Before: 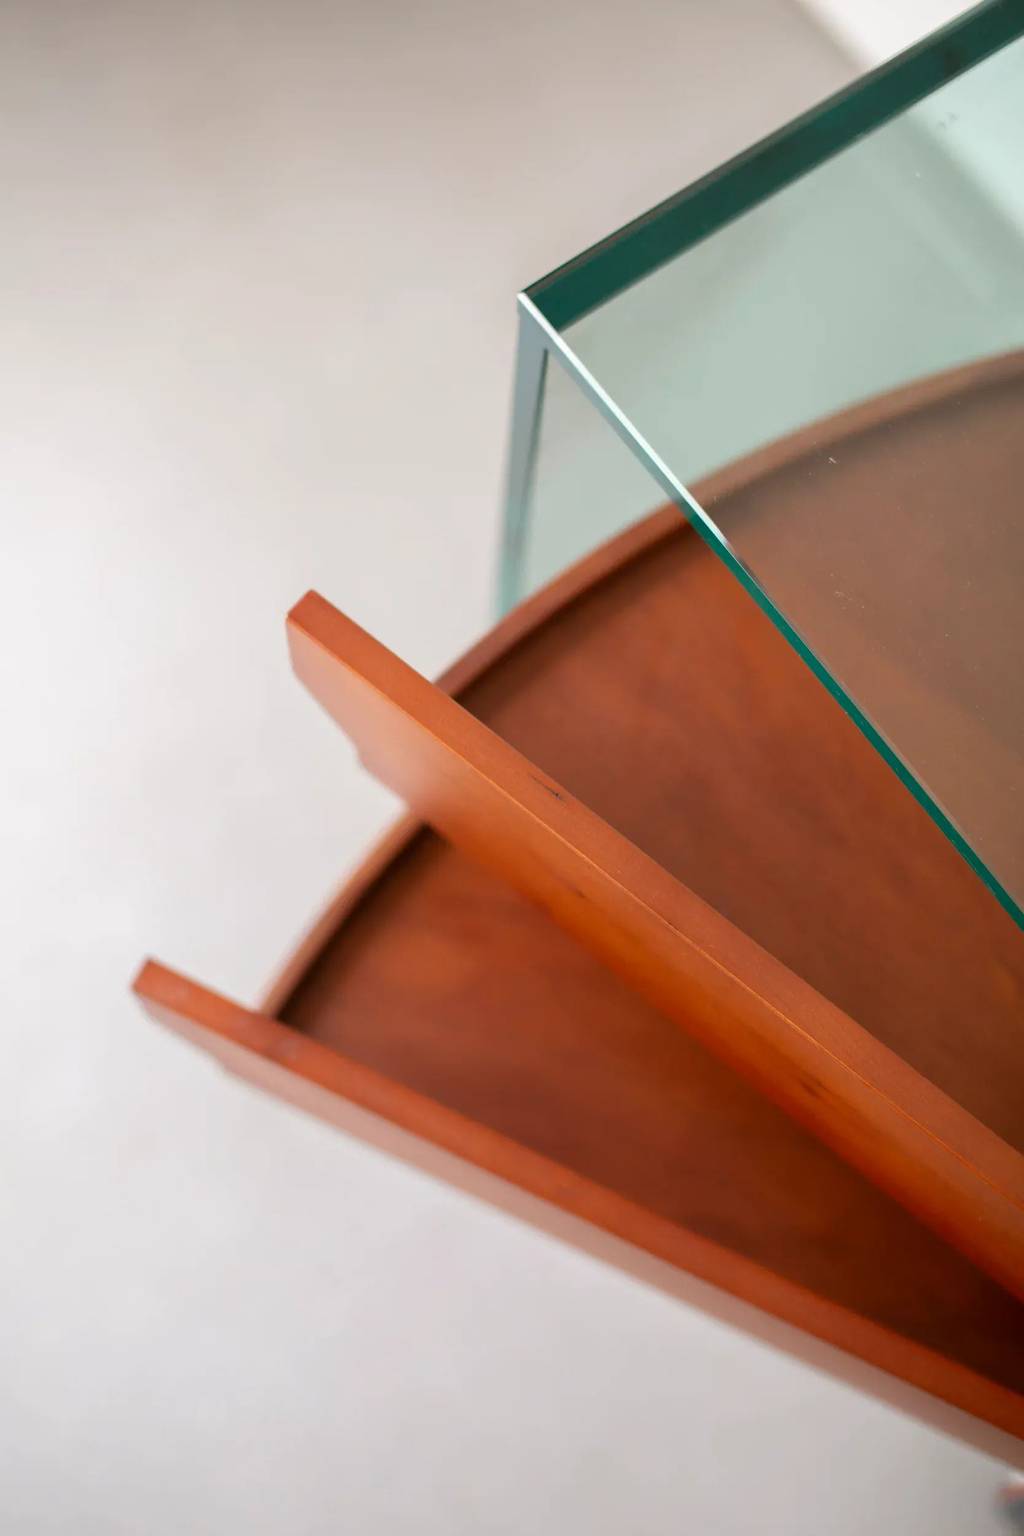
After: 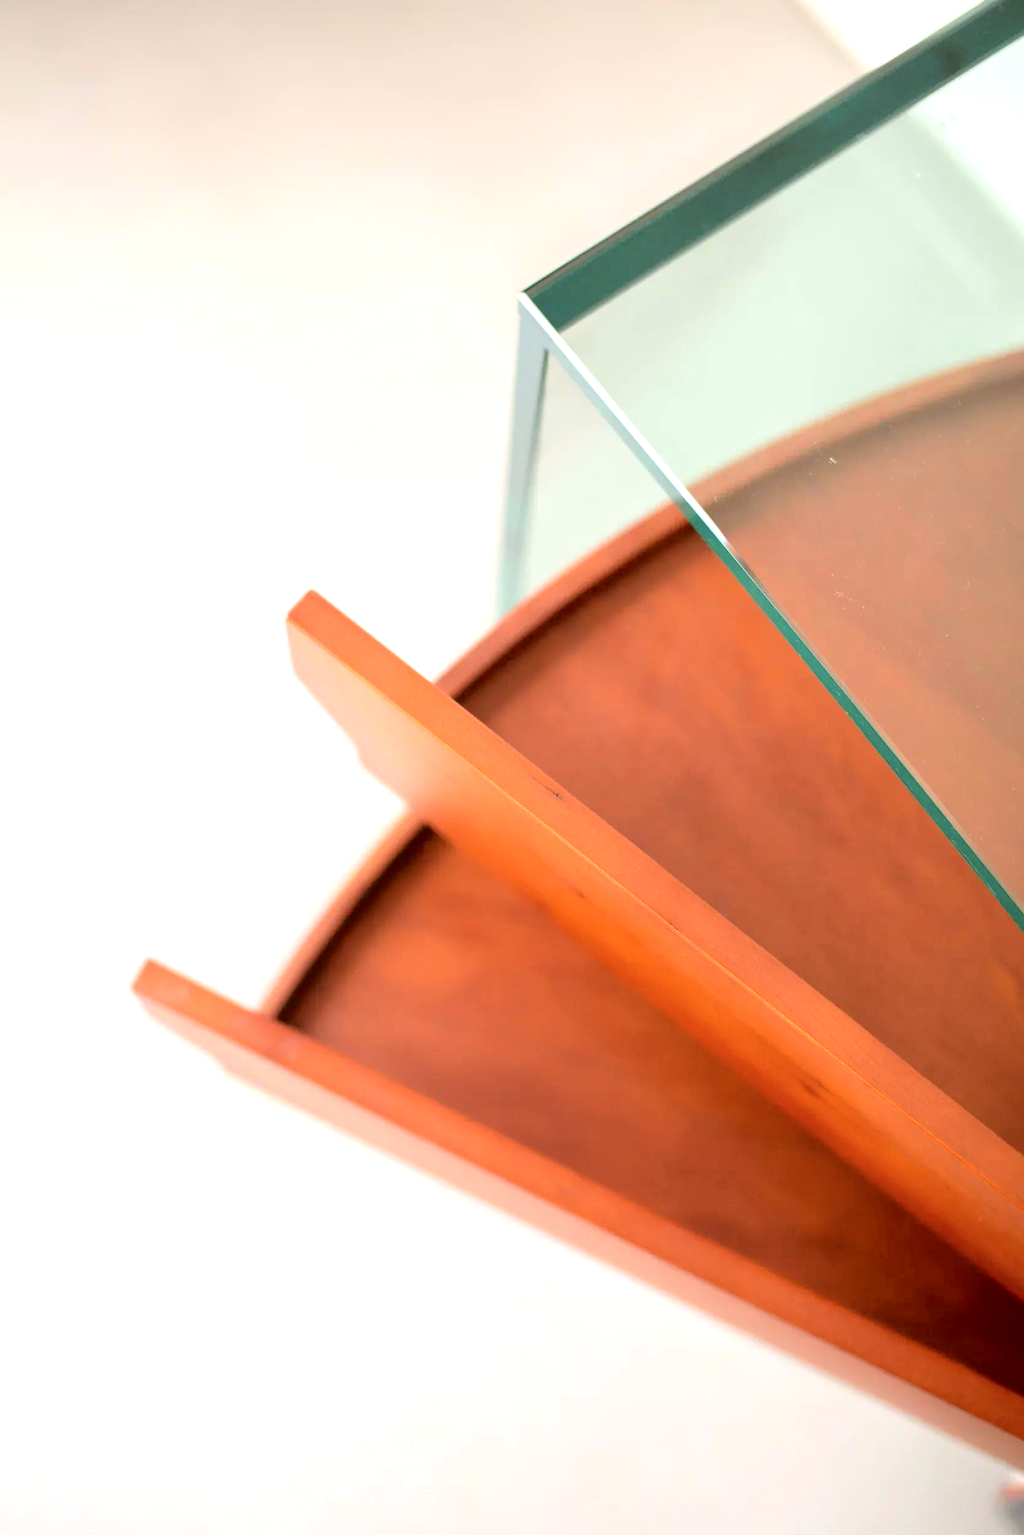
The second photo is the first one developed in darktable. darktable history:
exposure: exposure 0.768 EV, compensate highlight preservation false
tone curve: curves: ch0 [(0, 0.01) (0.058, 0.039) (0.159, 0.117) (0.282, 0.327) (0.45, 0.534) (0.676, 0.751) (0.89, 0.919) (1, 1)]; ch1 [(0, 0) (0.094, 0.081) (0.285, 0.299) (0.385, 0.403) (0.447, 0.455) (0.495, 0.496) (0.544, 0.552) (0.589, 0.612) (0.722, 0.728) (1, 1)]; ch2 [(0, 0) (0.257, 0.217) (0.43, 0.421) (0.498, 0.507) (0.531, 0.544) (0.56, 0.579) (0.625, 0.642) (1, 1)], color space Lab, independent channels
